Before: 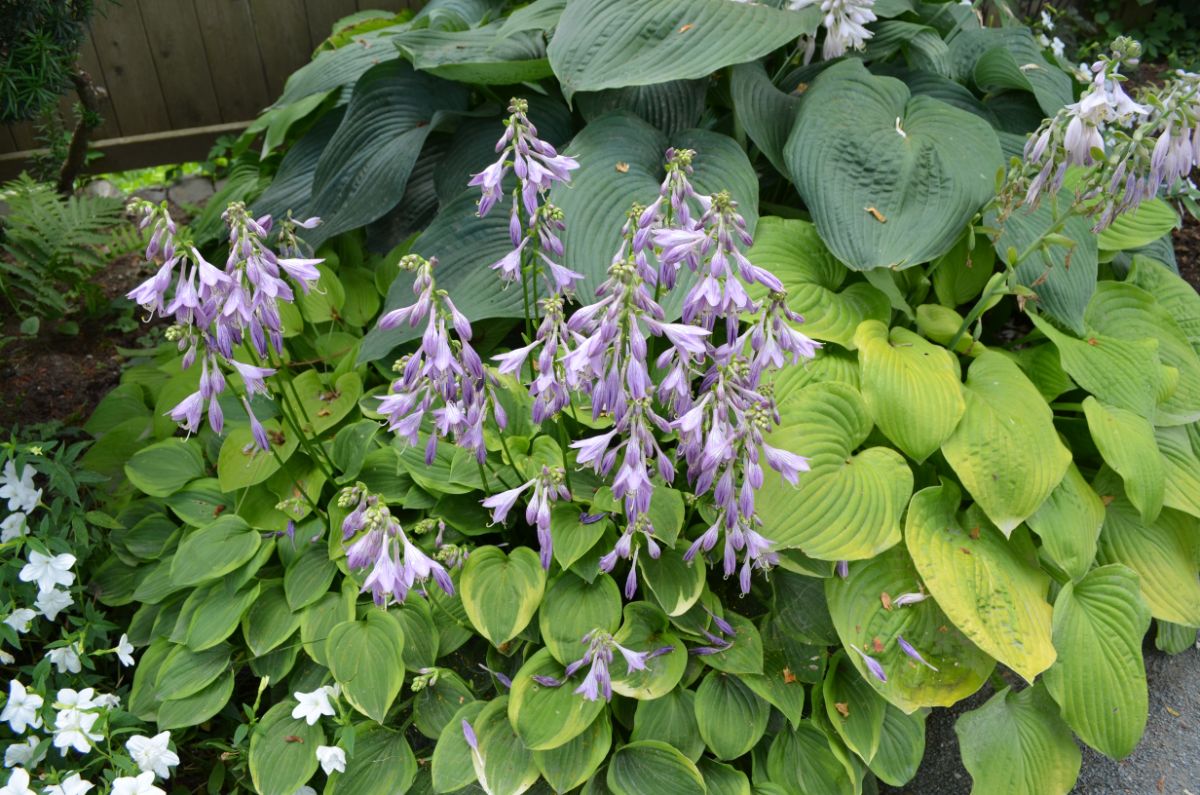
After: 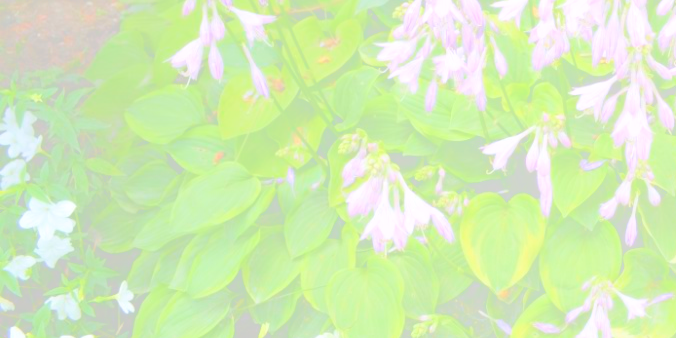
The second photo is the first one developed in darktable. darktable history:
split-toning: shadows › hue 212.4°, balance -70
crop: top 44.483%, right 43.593%, bottom 12.892%
bloom: size 85%, threshold 5%, strength 85%
color balance: mode lift, gamma, gain (sRGB)
